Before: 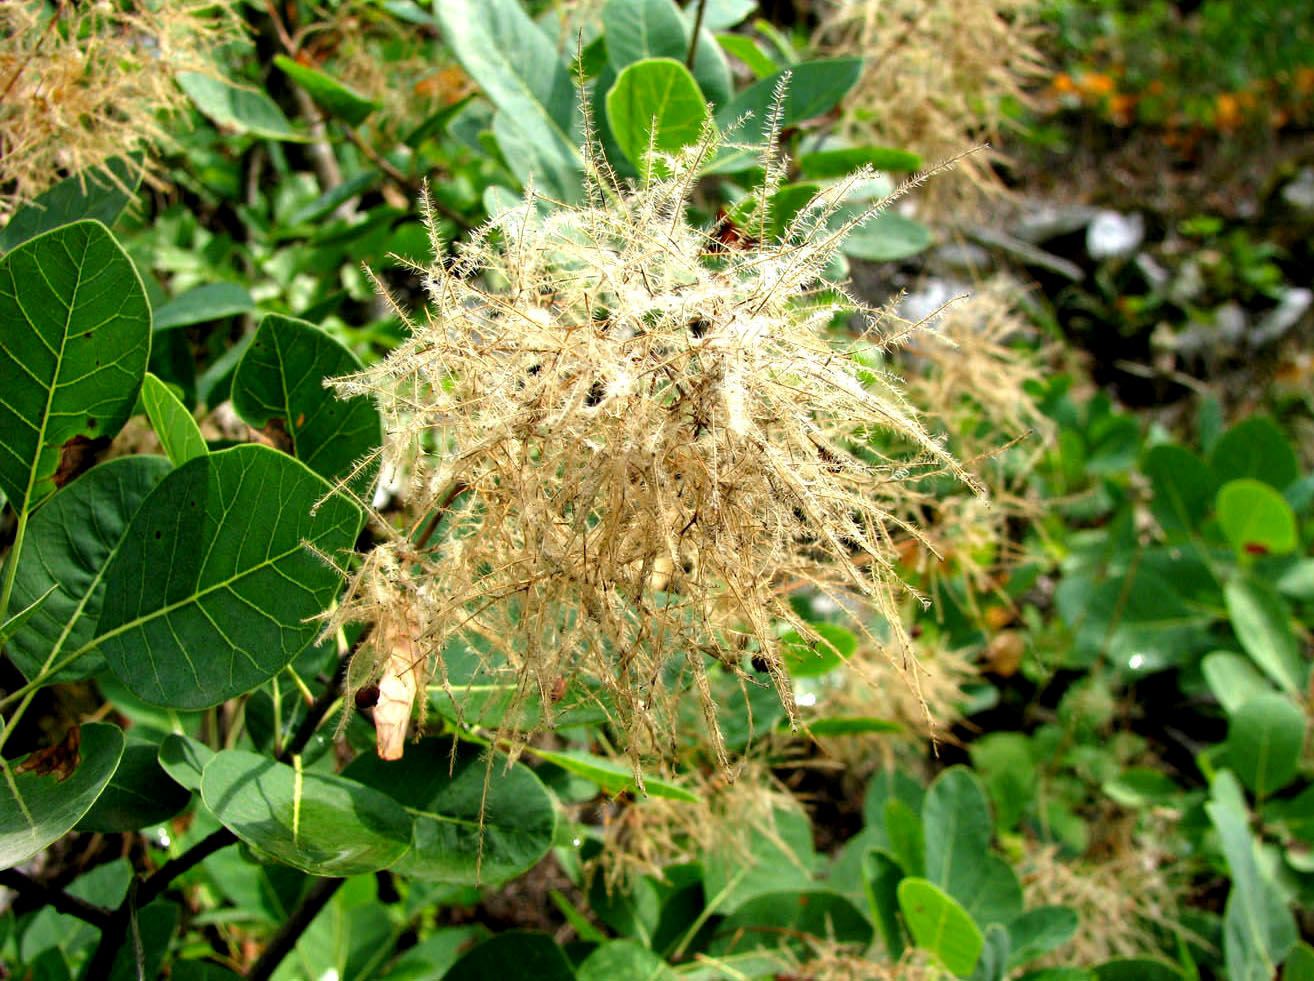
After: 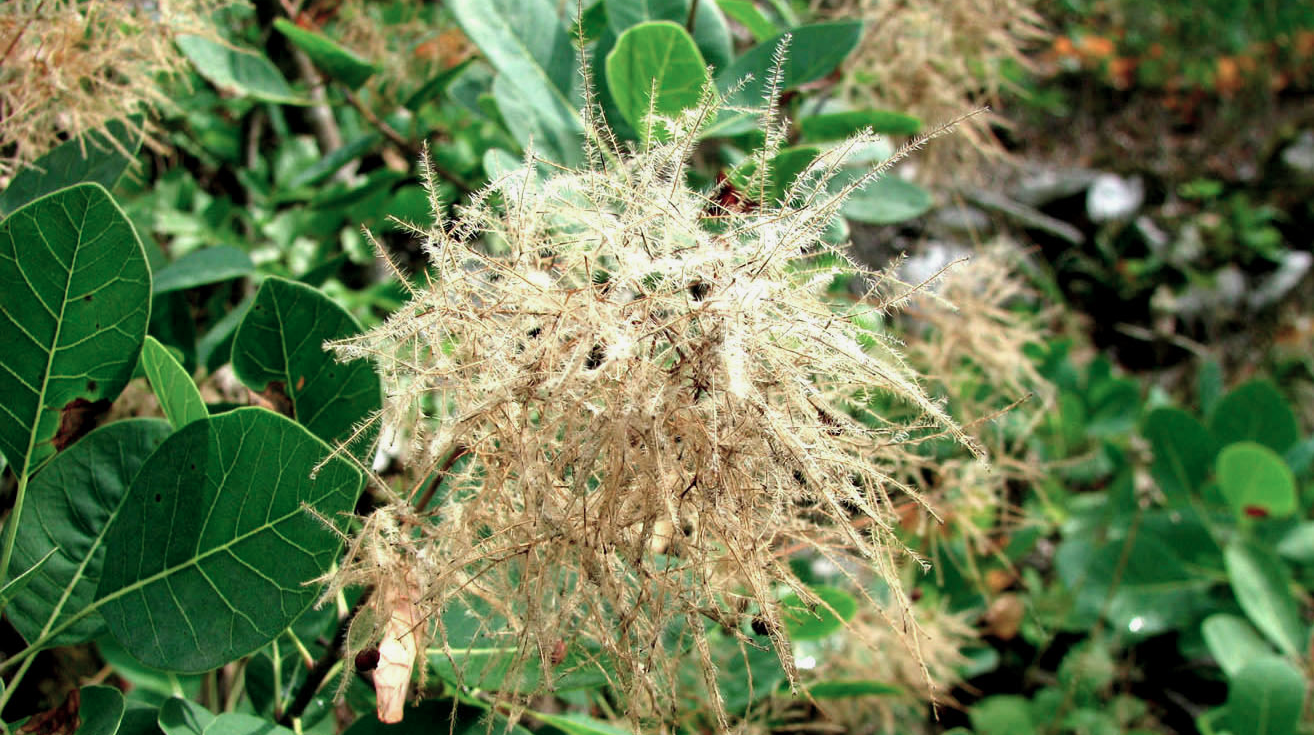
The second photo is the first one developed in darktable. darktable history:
exposure: exposure -0.116 EV, compensate exposure bias true, compensate highlight preservation false
color contrast: blue-yellow contrast 0.7
crop: top 3.857%, bottom 21.132%
